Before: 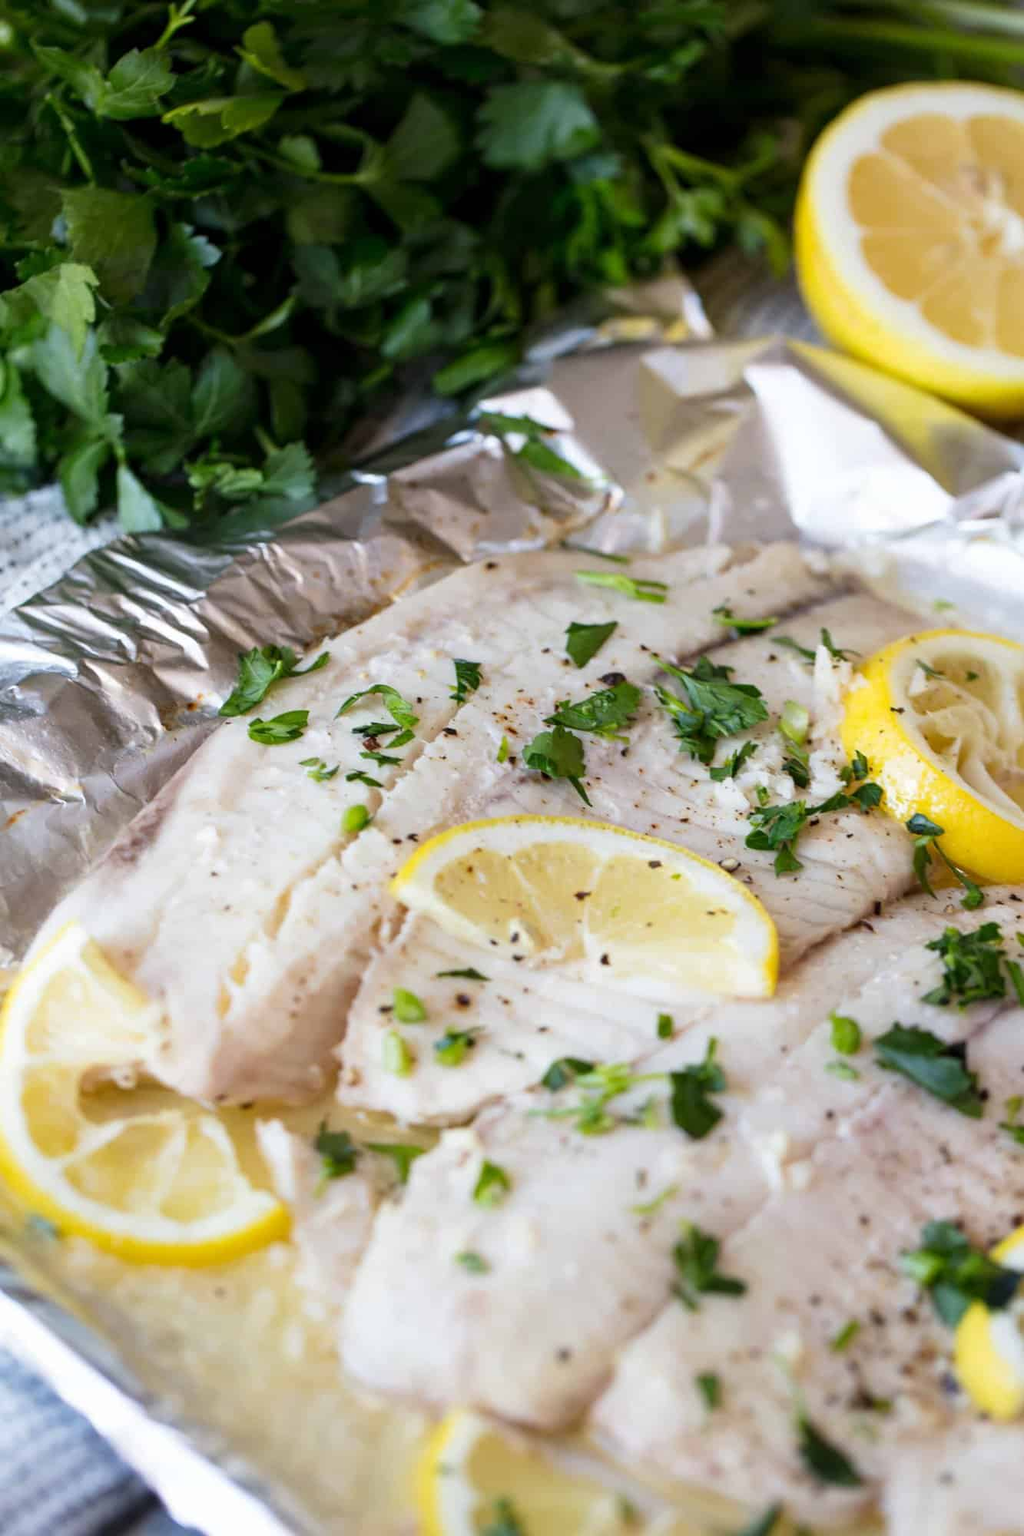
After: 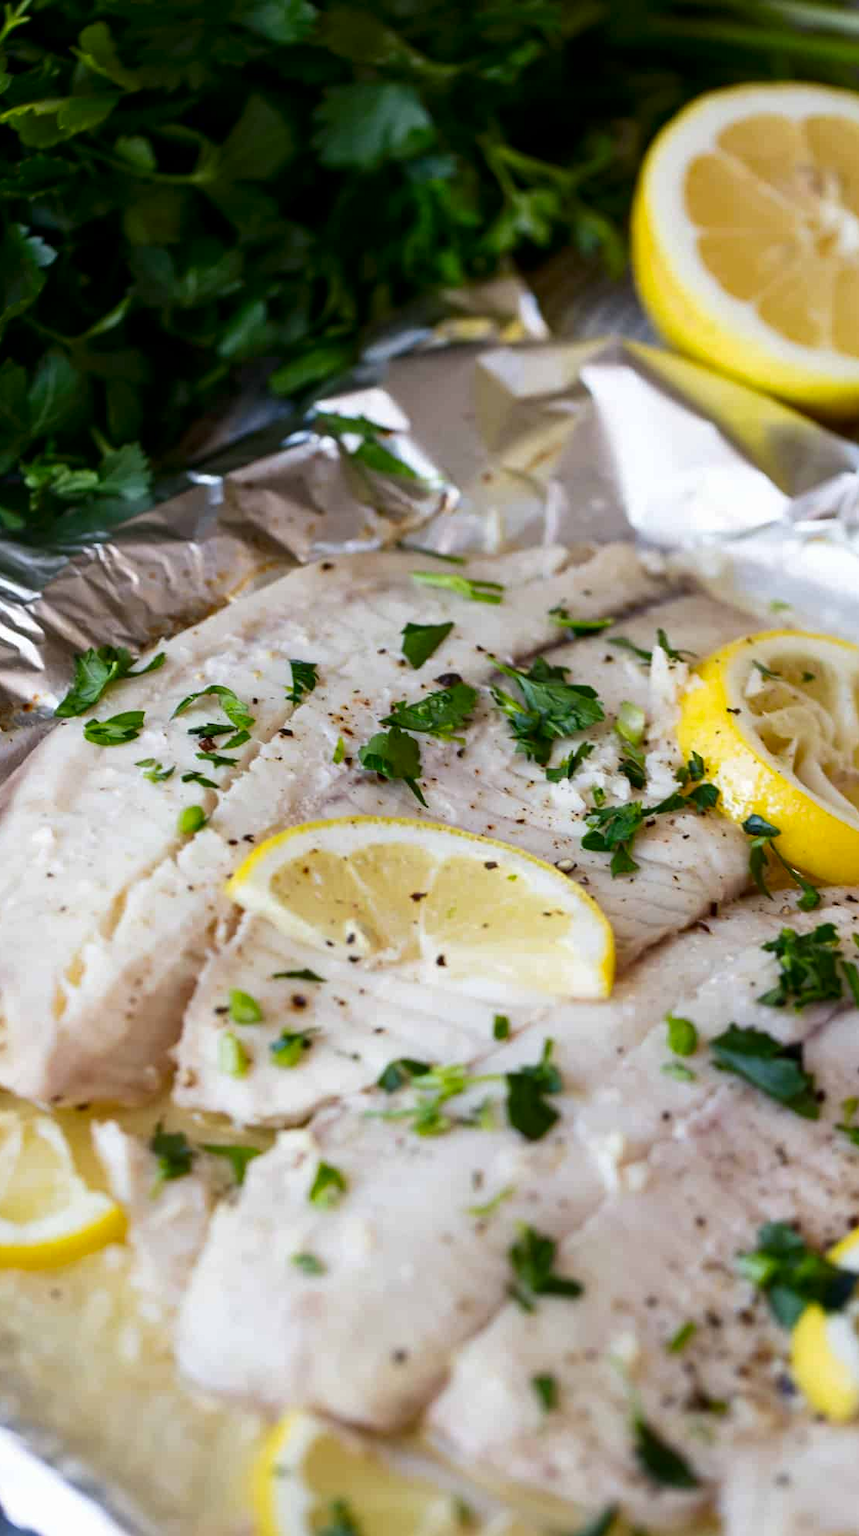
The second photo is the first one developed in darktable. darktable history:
contrast brightness saturation: contrast 0.066, brightness -0.134, saturation 0.062
crop: left 16.129%
